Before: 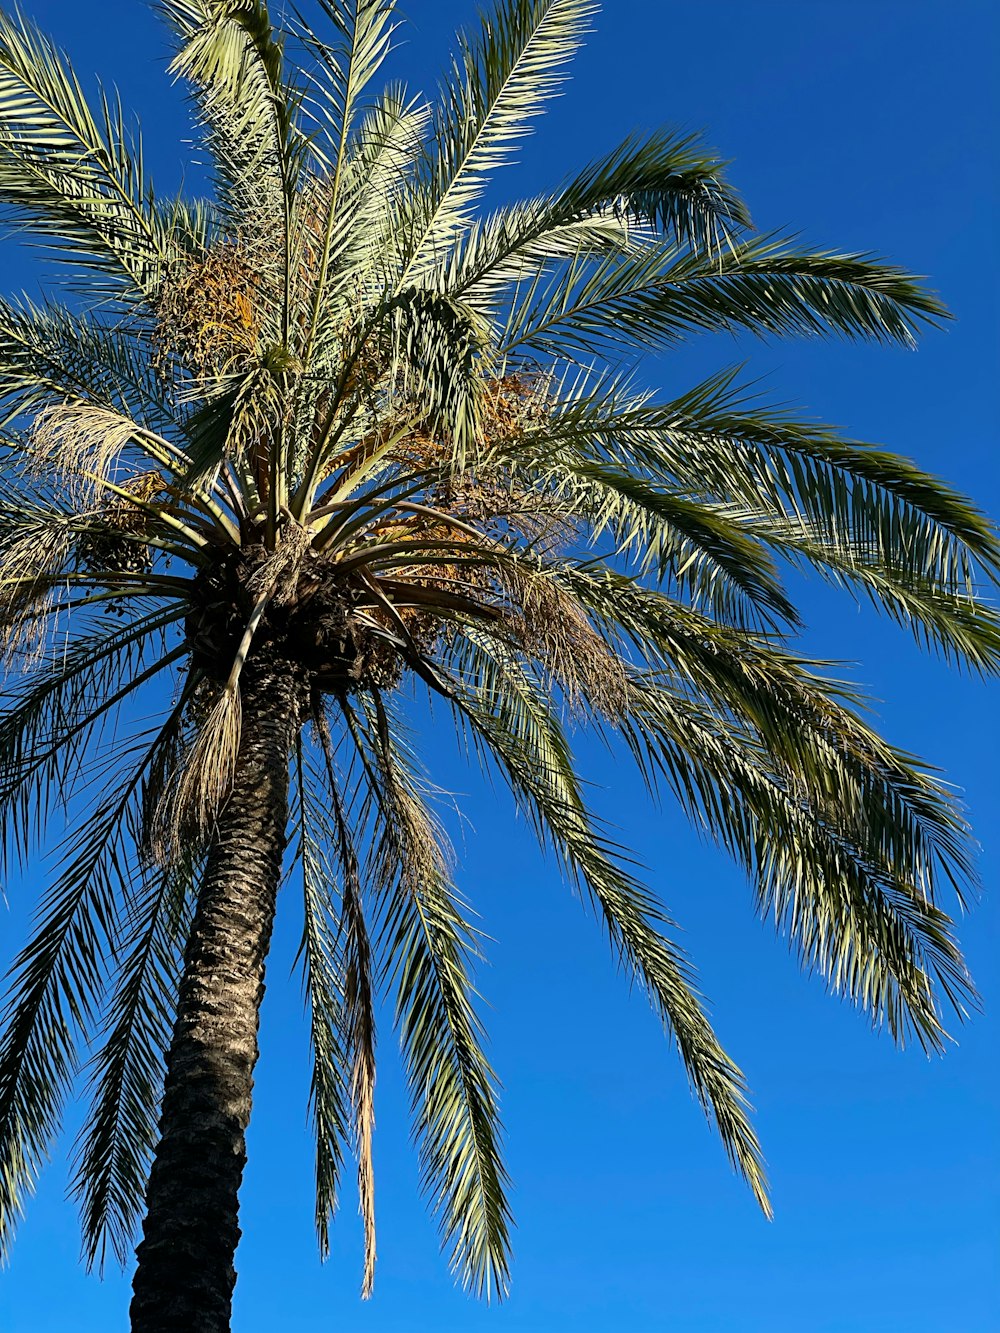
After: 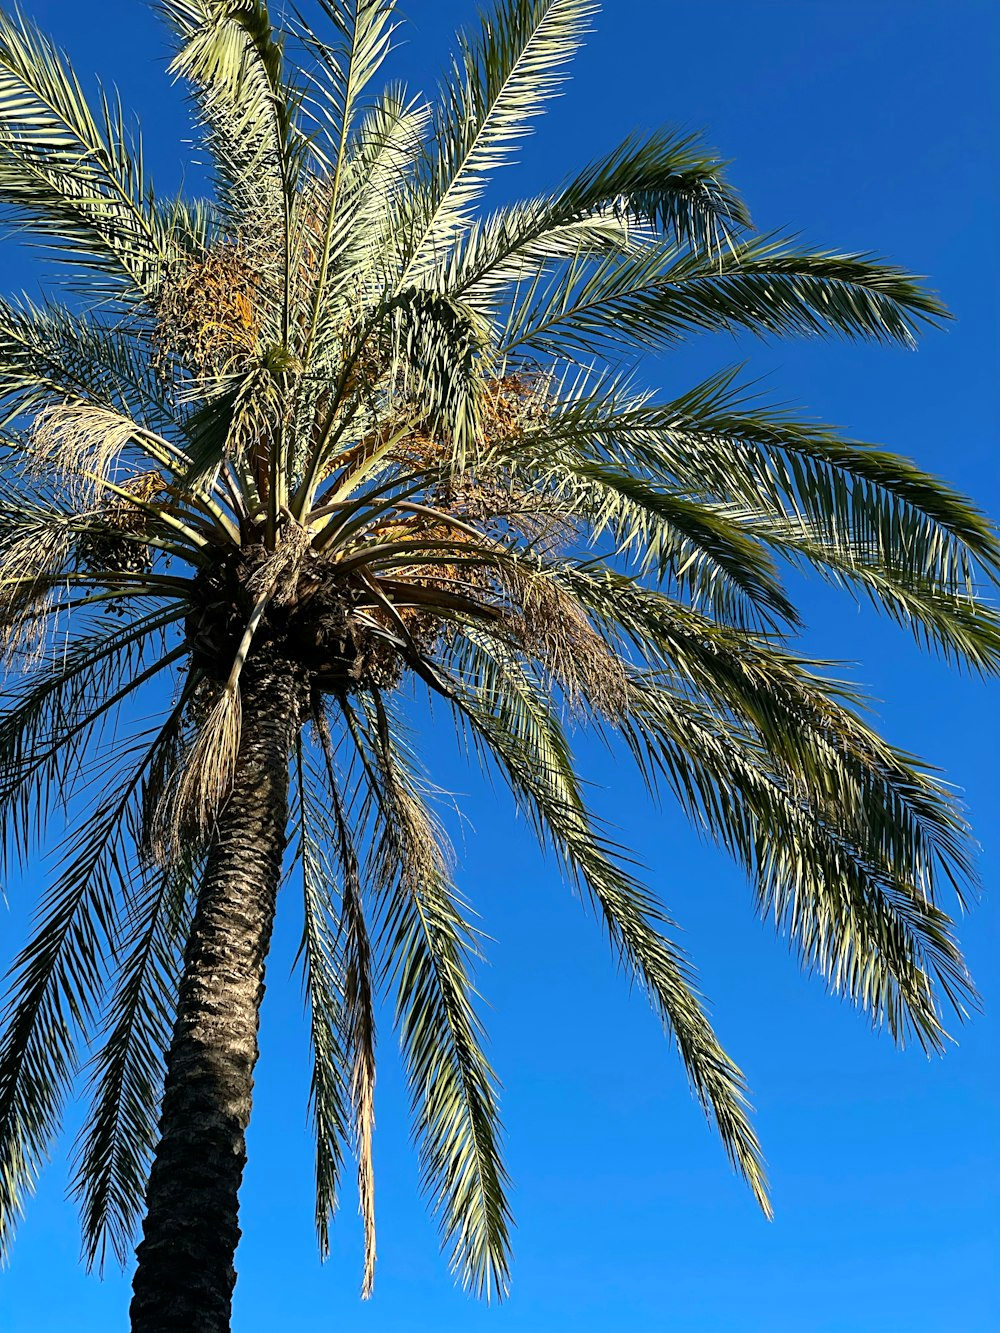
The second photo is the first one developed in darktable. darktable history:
exposure: exposure 0.242 EV, compensate exposure bias true, compensate highlight preservation false
